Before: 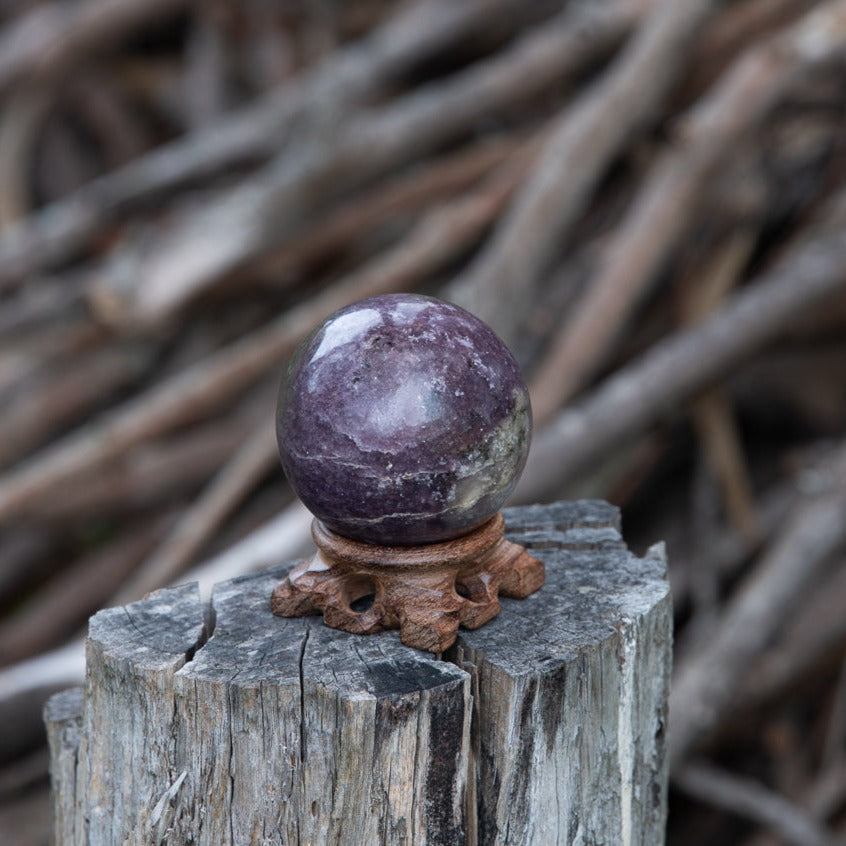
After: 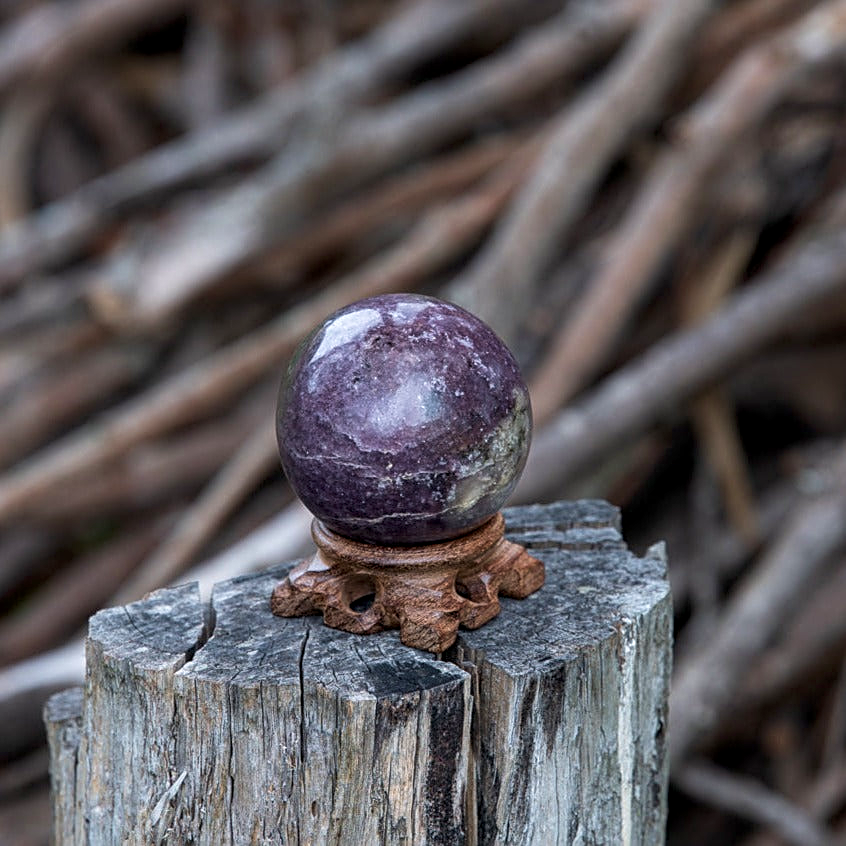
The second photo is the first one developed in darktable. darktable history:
sharpen: on, module defaults
velvia: on, module defaults
local contrast: on, module defaults
